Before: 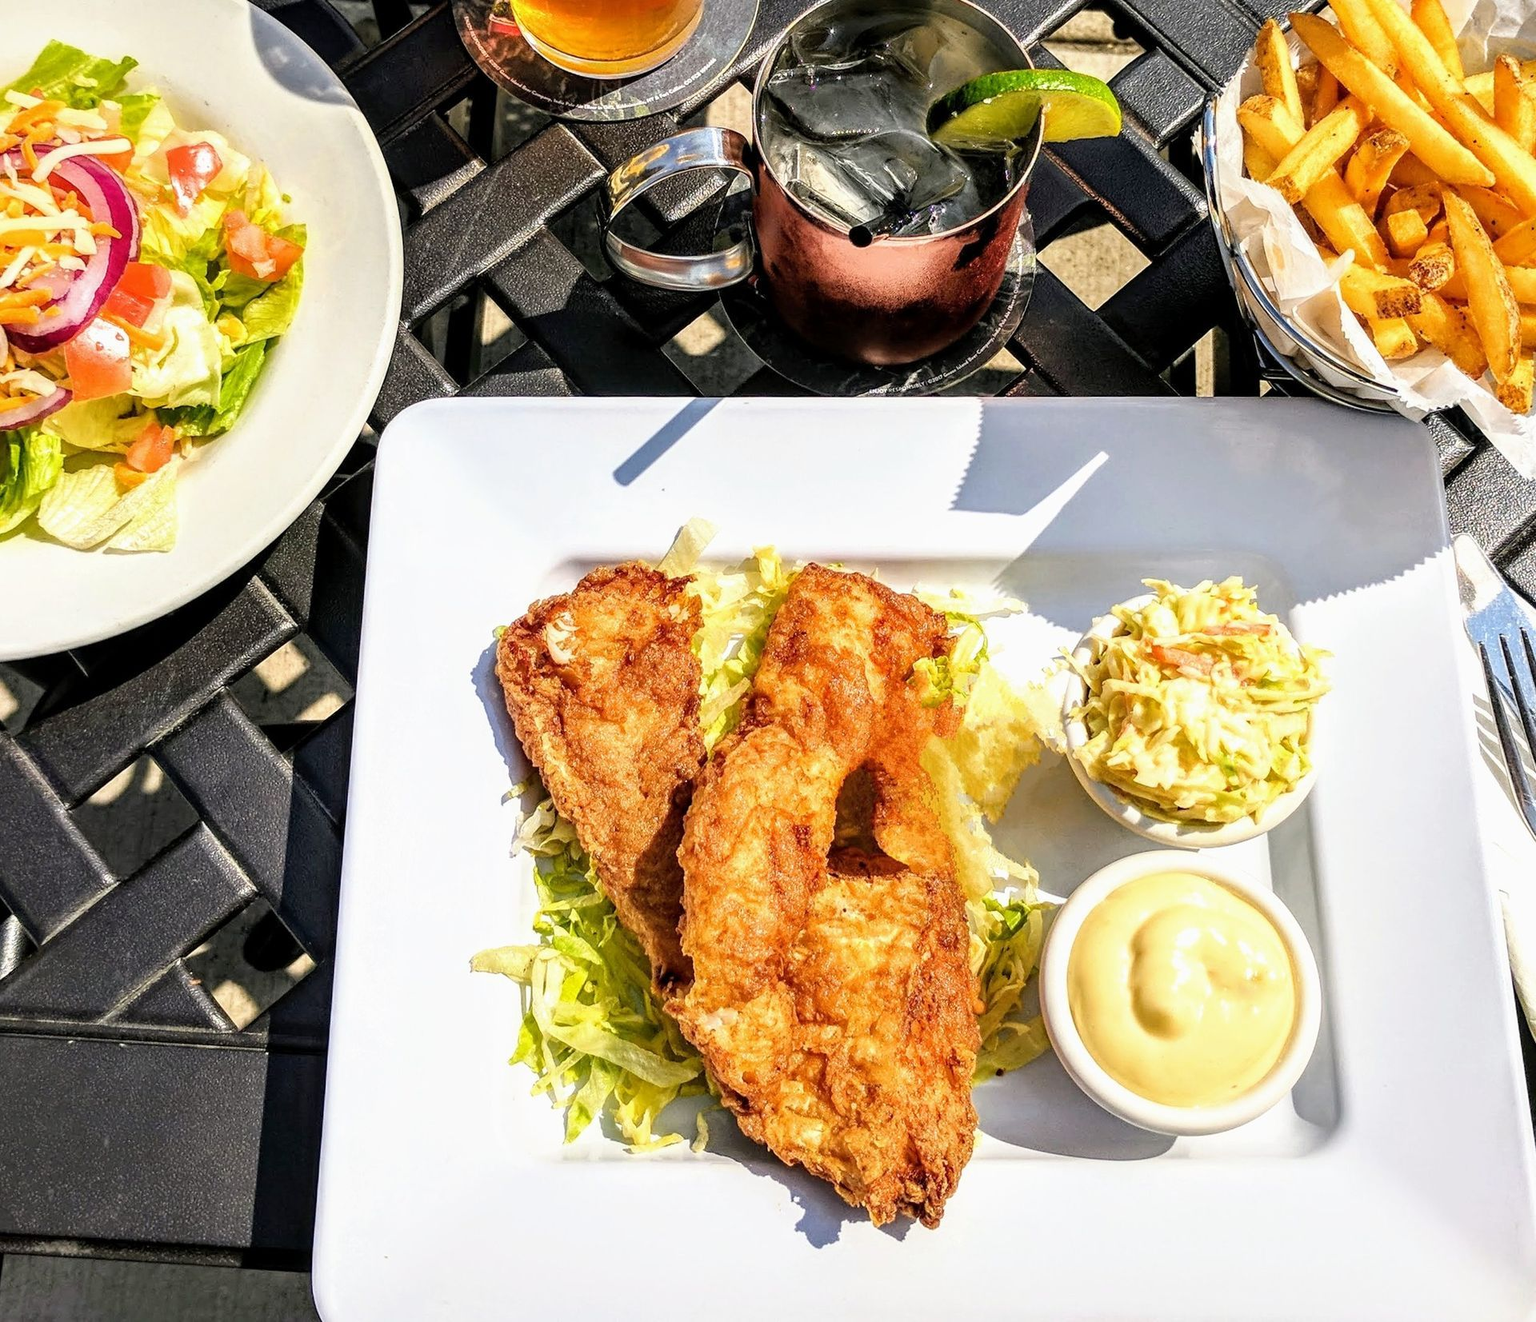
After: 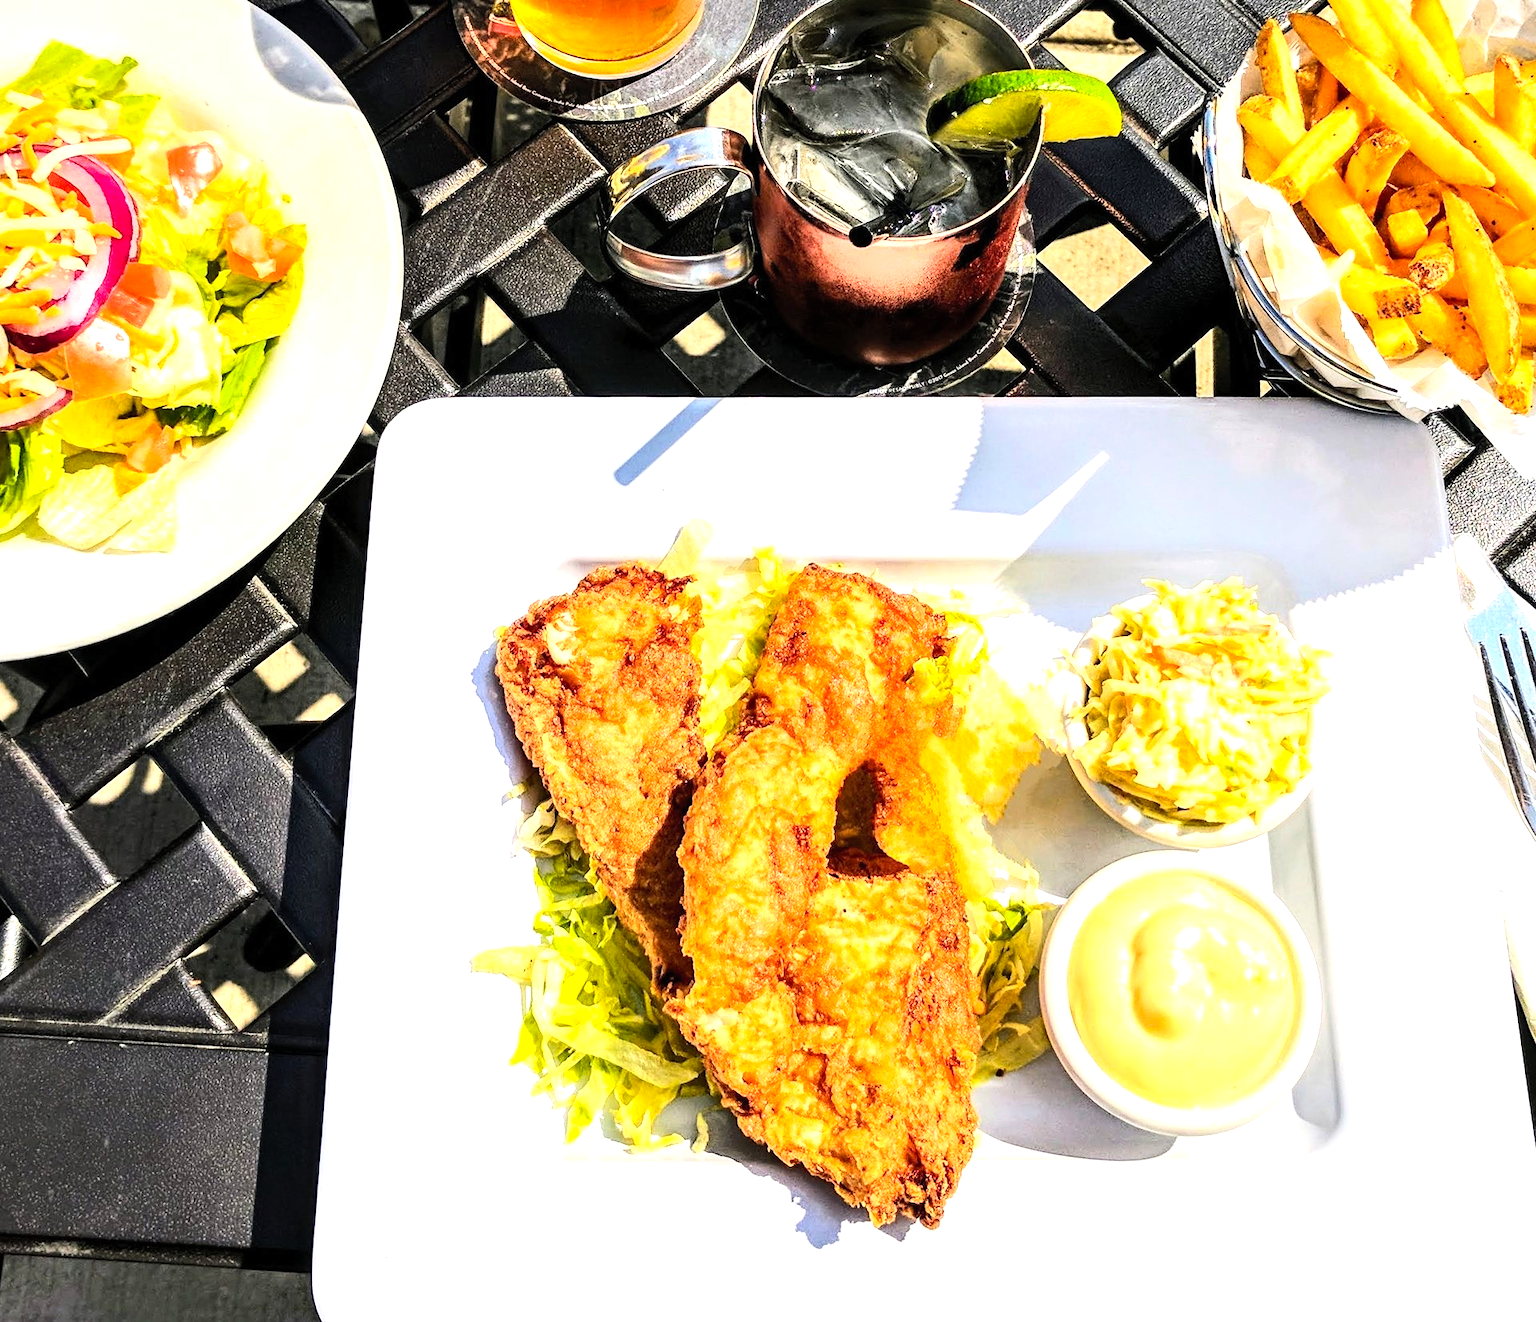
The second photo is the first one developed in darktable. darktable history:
contrast brightness saturation: contrast 0.198, brightness 0.157, saturation 0.221
tone equalizer: -8 EV -0.748 EV, -7 EV -0.712 EV, -6 EV -0.583 EV, -5 EV -0.411 EV, -3 EV 0.394 EV, -2 EV 0.6 EV, -1 EV 0.695 EV, +0 EV 0.746 EV, edges refinement/feathering 500, mask exposure compensation -1.57 EV, preserve details no
